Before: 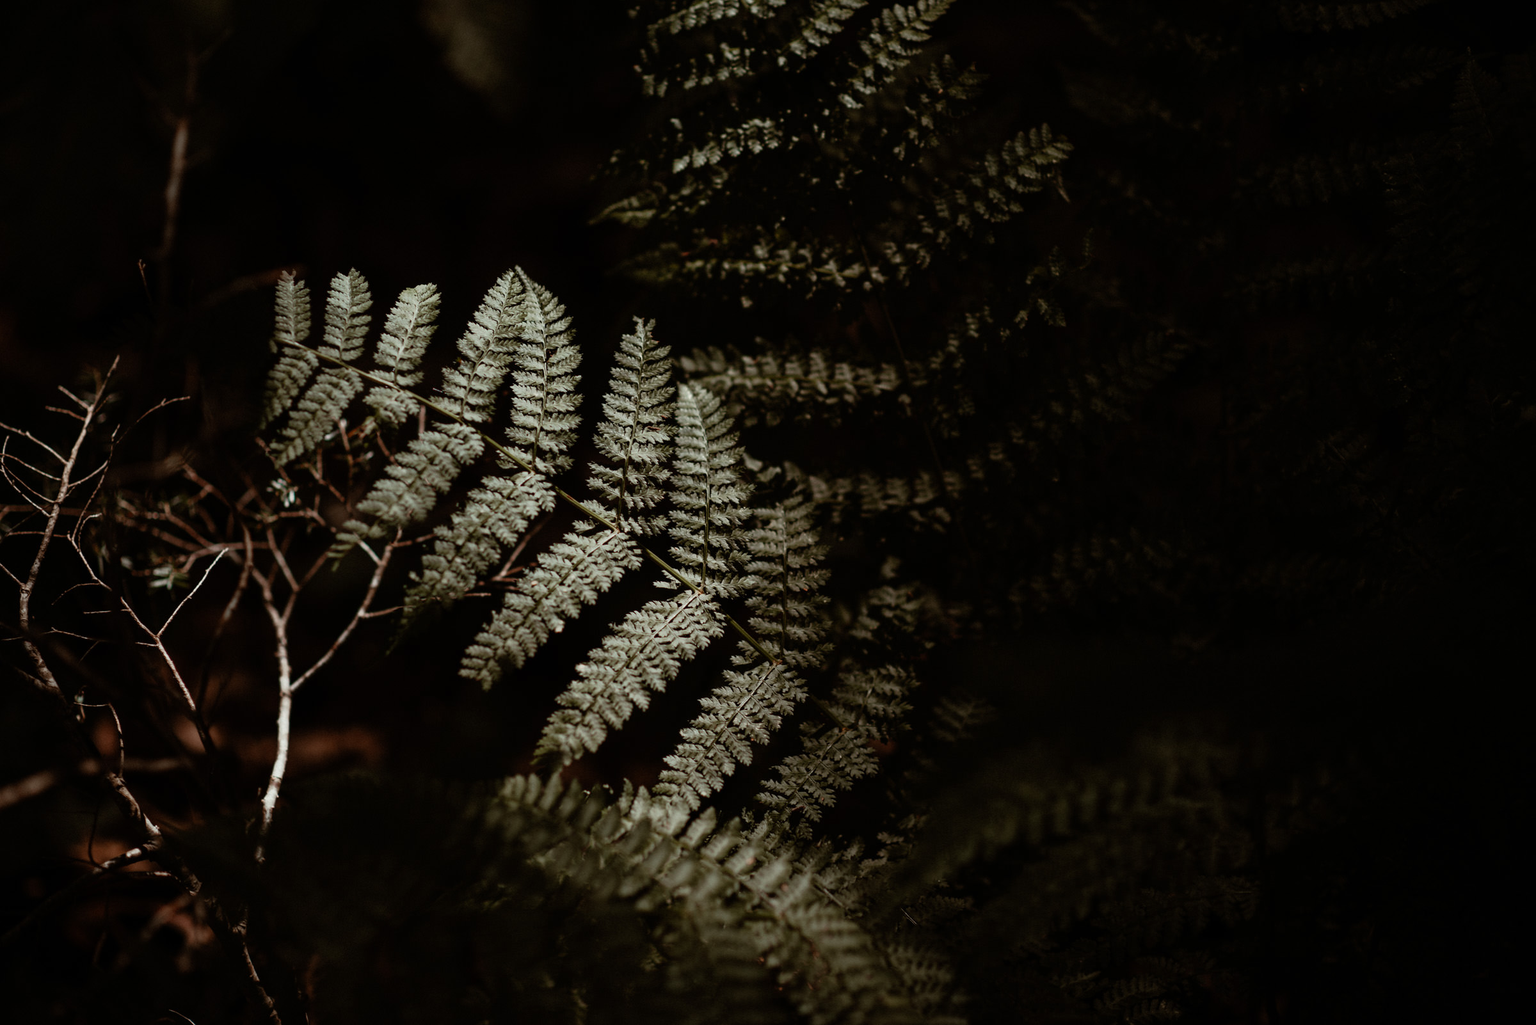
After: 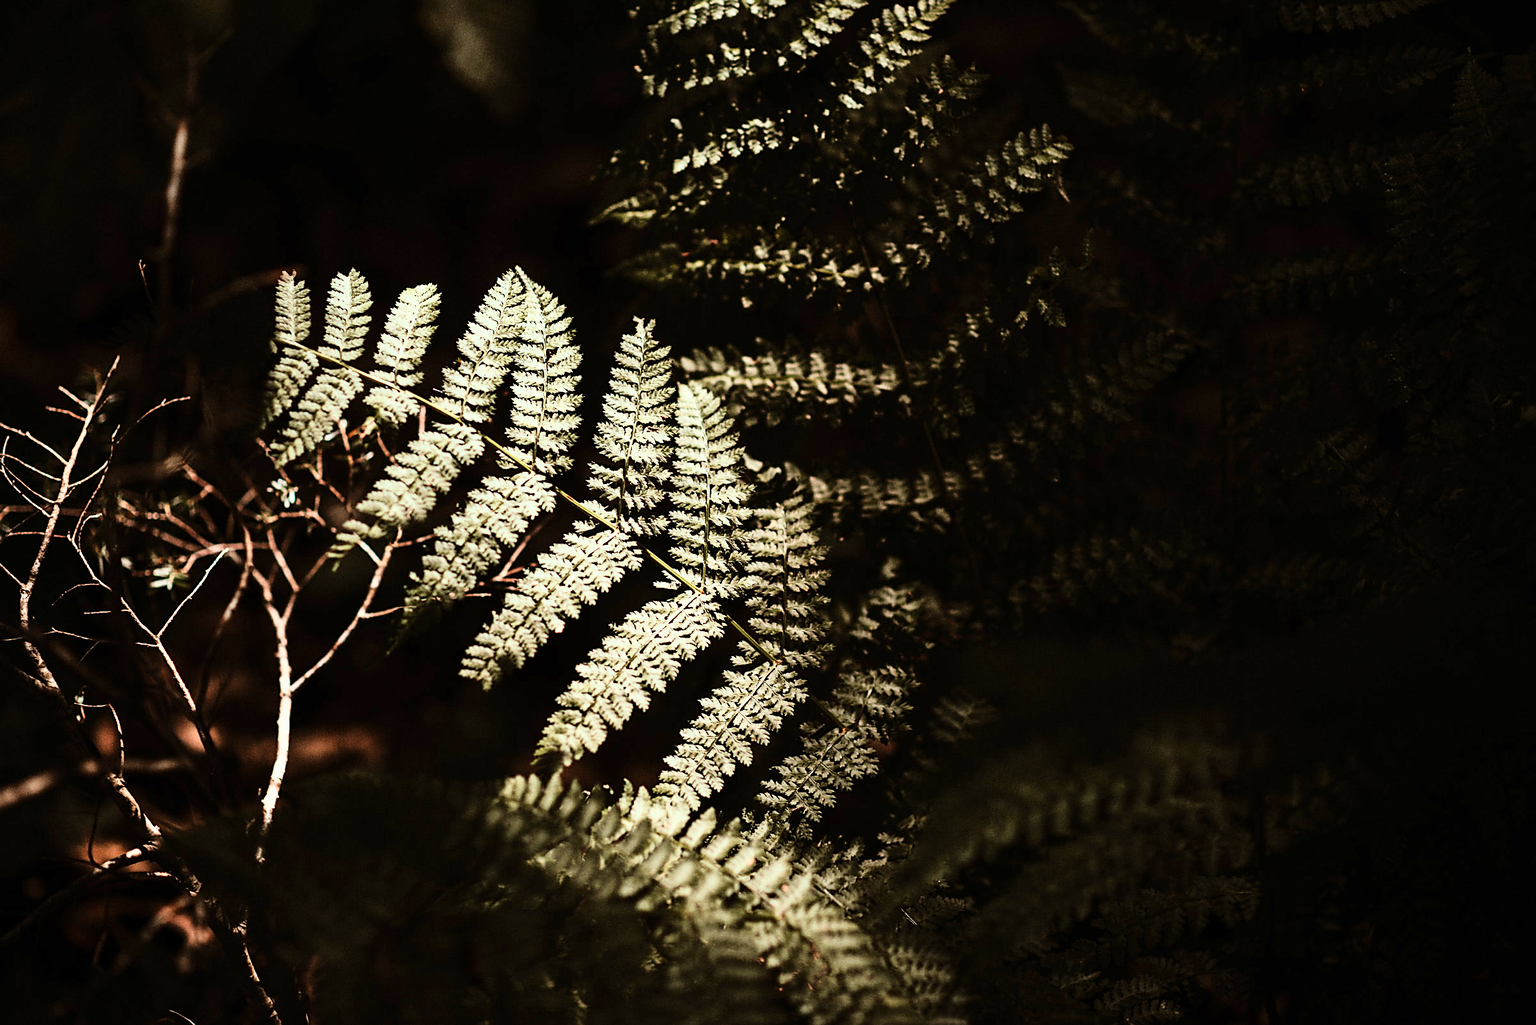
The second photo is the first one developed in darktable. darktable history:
sharpen: on, module defaults
exposure: exposure -0.072 EV
tone curve: curves: ch0 [(0, 0) (0.417, 0.851) (1, 1)]
